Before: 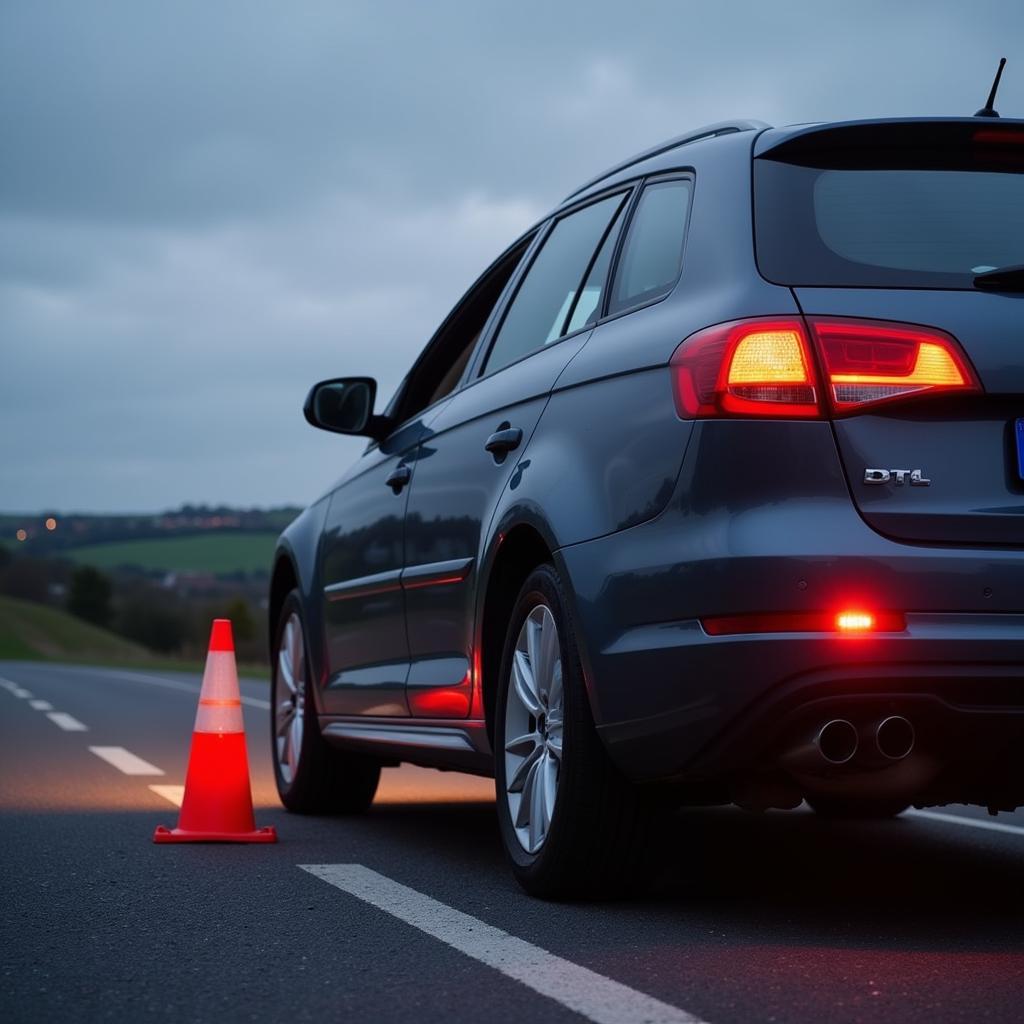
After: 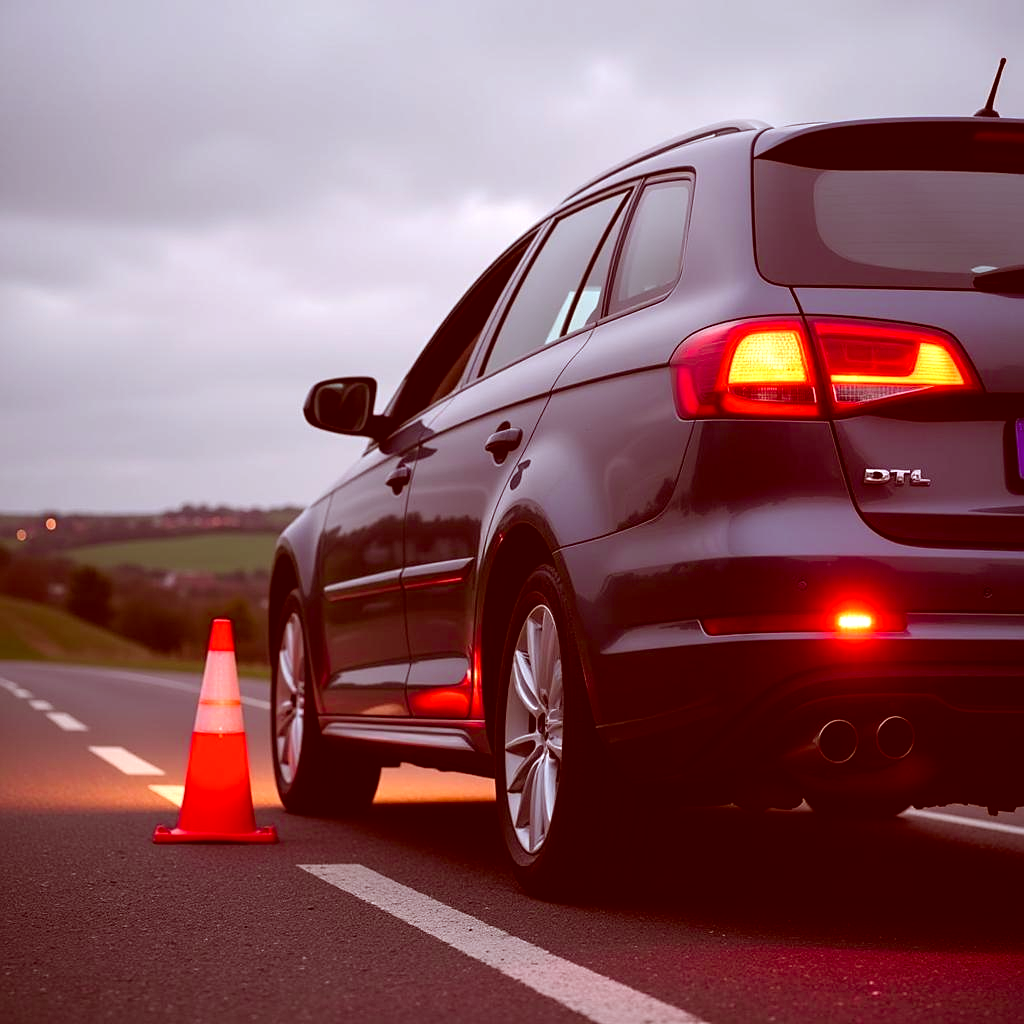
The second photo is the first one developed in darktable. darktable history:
sharpen: amount 0.217
exposure: black level correction 0, exposure 0.704 EV, compensate highlight preservation false
color balance rgb: linear chroma grading › shadows 10.507%, linear chroma grading › highlights 10.73%, linear chroma grading › global chroma 14.564%, linear chroma grading › mid-tones 14.717%, perceptual saturation grading › global saturation 0.926%
color correction: highlights a* 9.11, highlights b* 8.7, shadows a* 39.56, shadows b* 39.78, saturation 0.778
